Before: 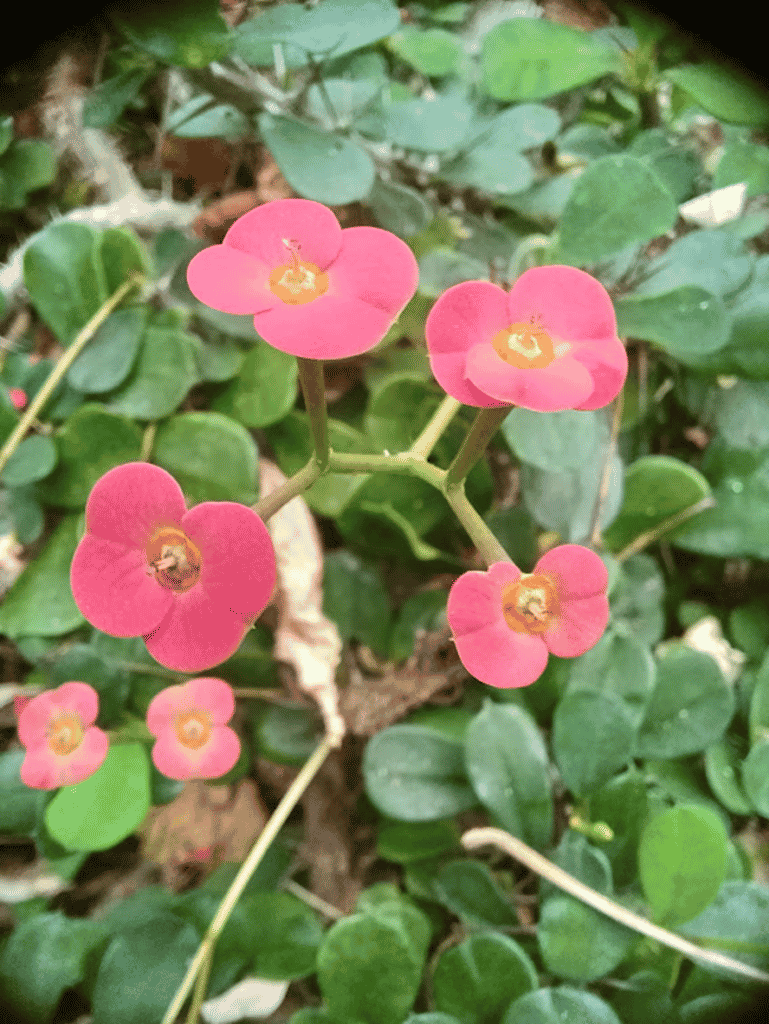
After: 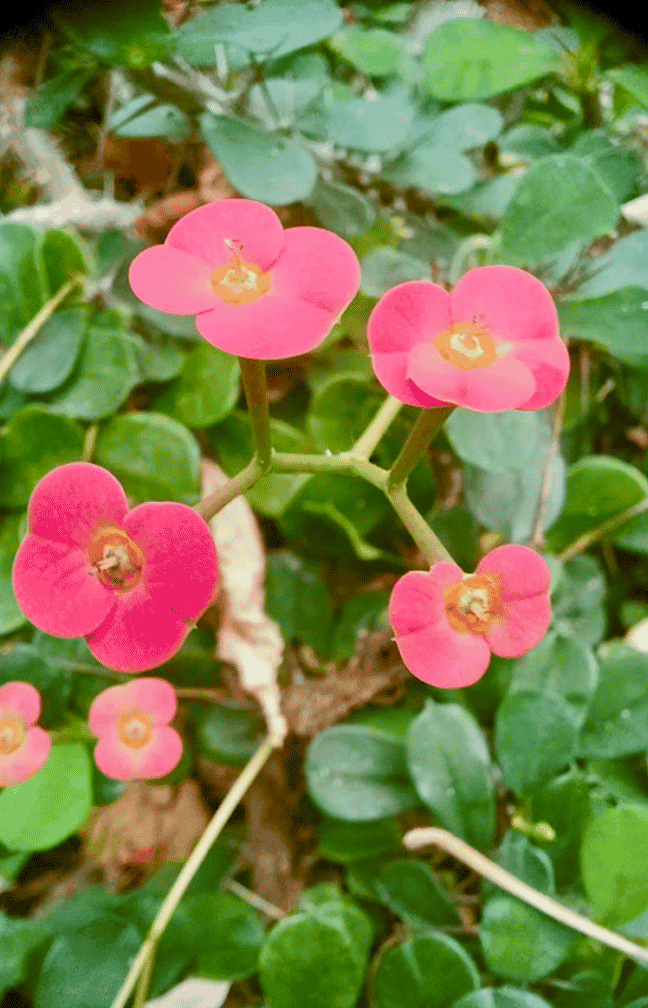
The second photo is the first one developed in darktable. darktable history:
color balance rgb: global offset › luminance -0.5%, perceptual saturation grading › highlights -17.77%, perceptual saturation grading › mid-tones 33.1%, perceptual saturation grading › shadows 50.52%, perceptual brilliance grading › highlights 10.8%, perceptual brilliance grading › shadows -10.8%, global vibrance 24.22%, contrast -25%
crop: left 7.598%, right 7.873%
